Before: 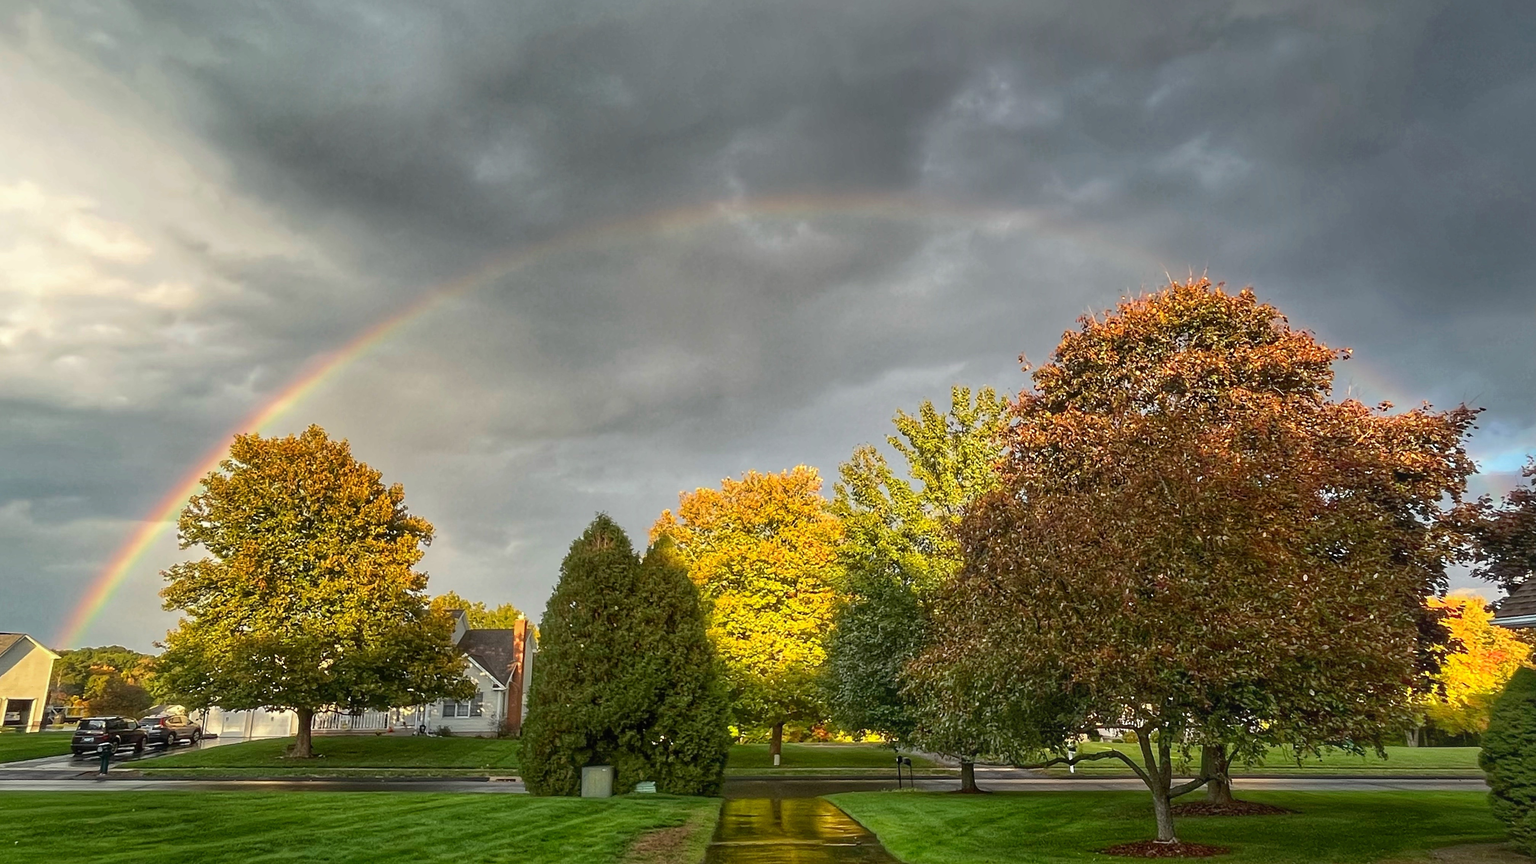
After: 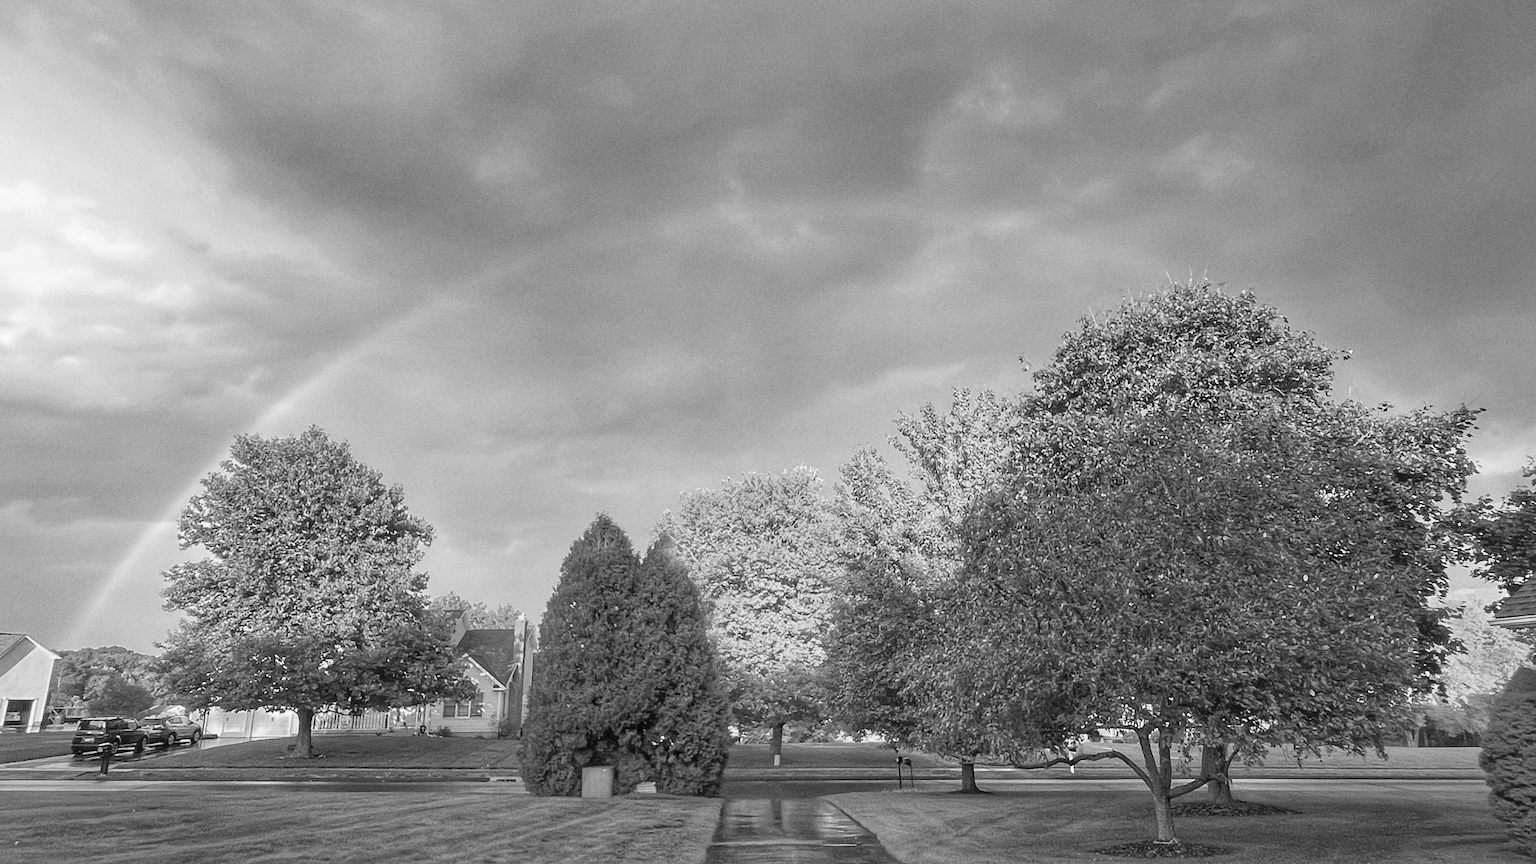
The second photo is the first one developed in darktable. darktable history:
monochrome: a -11.7, b 1.62, size 0.5, highlights 0.38
grain: coarseness 0.09 ISO, strength 40%
contrast brightness saturation: brightness 0.18, saturation -0.5
